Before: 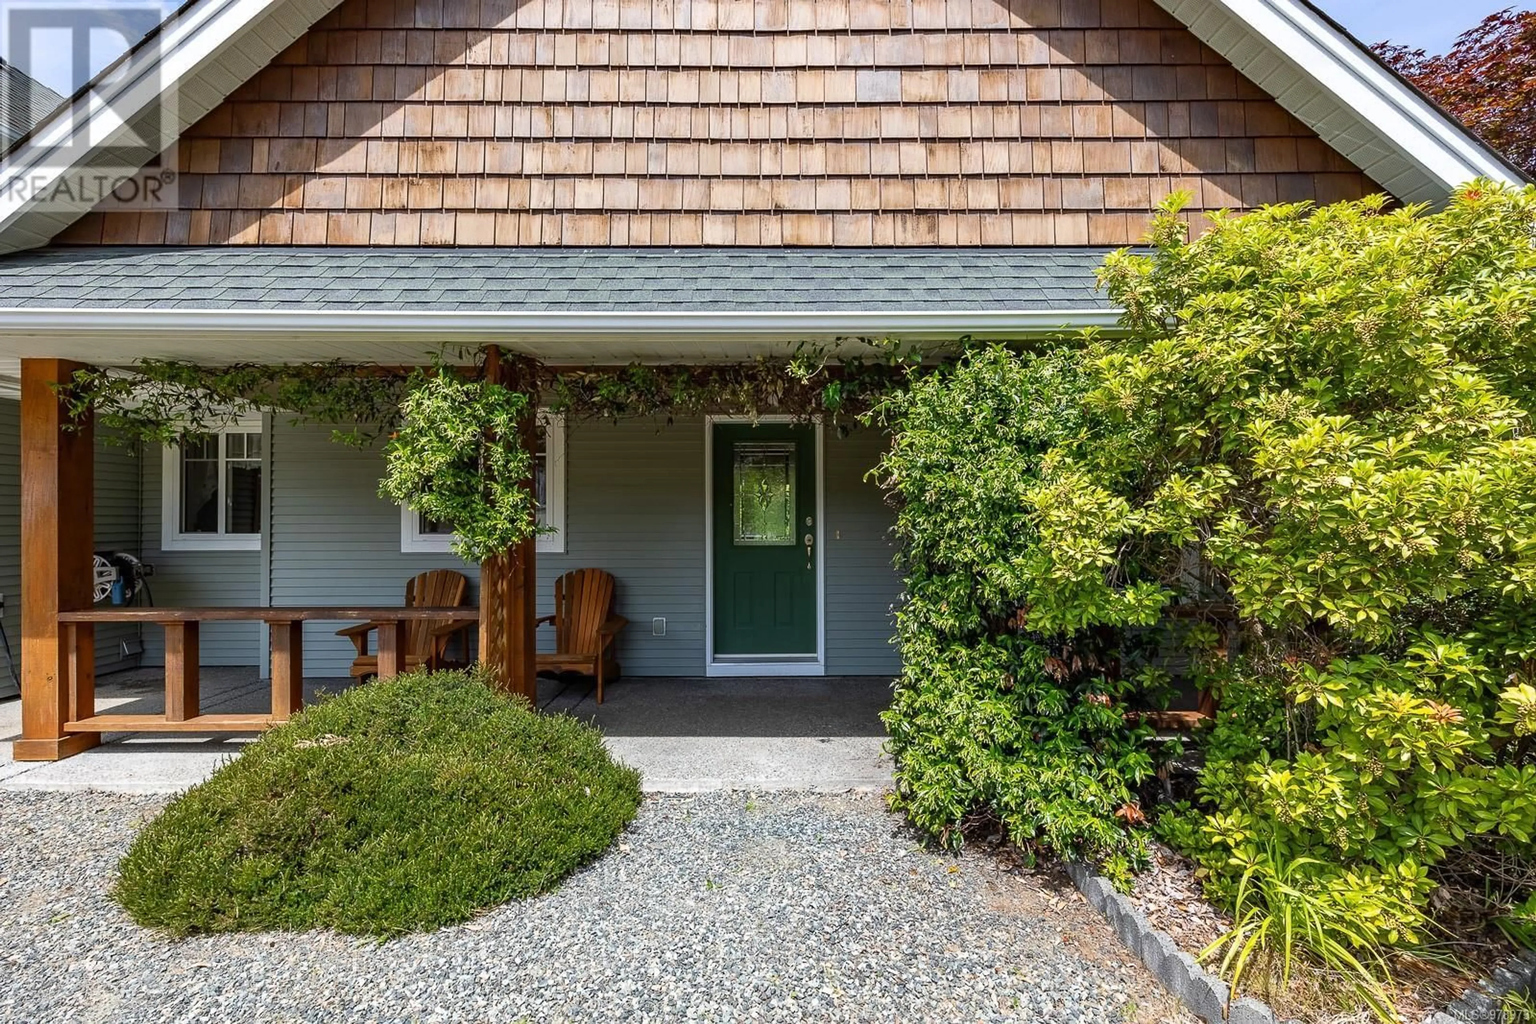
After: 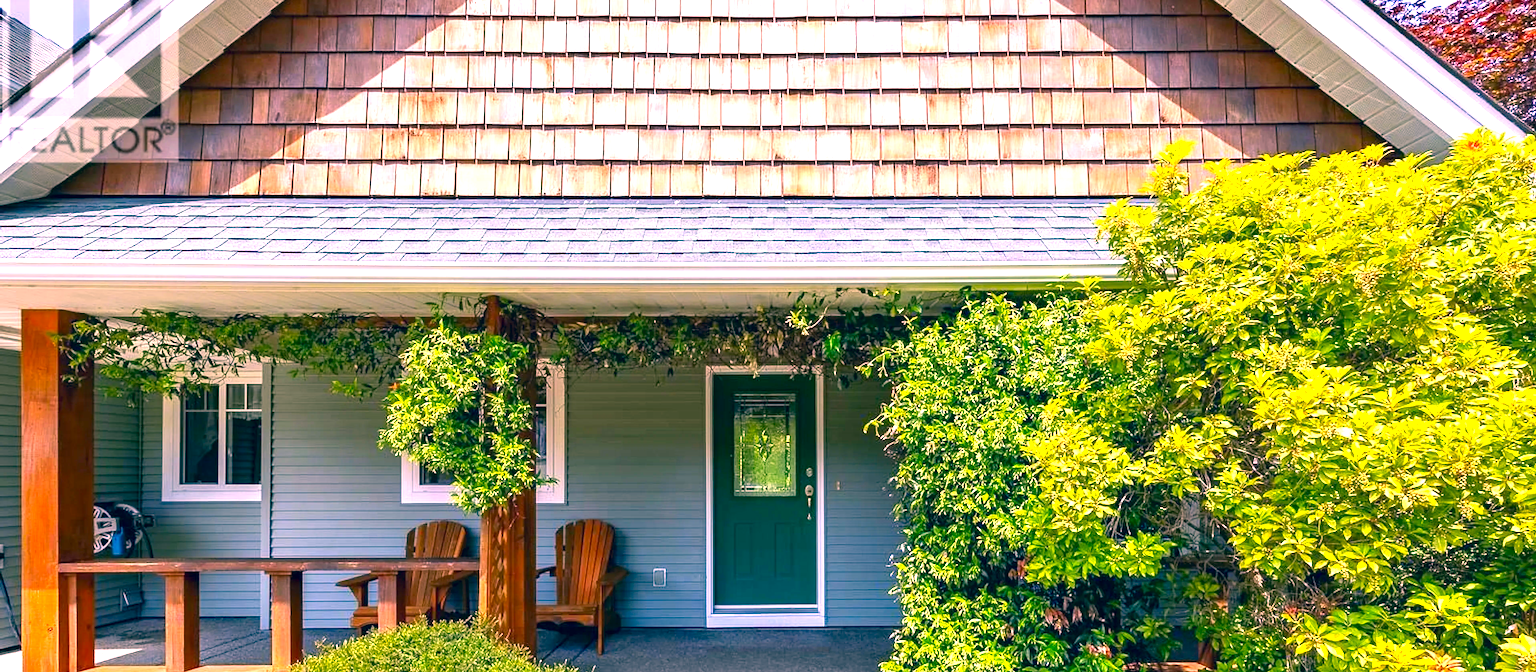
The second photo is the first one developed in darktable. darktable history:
crop and rotate: top 4.848%, bottom 29.503%
exposure: black level correction 0.001, exposure 1.3 EV, compensate highlight preservation false
color correction: highlights a* 17.03, highlights b* 0.205, shadows a* -15.38, shadows b* -14.56, saturation 1.5
